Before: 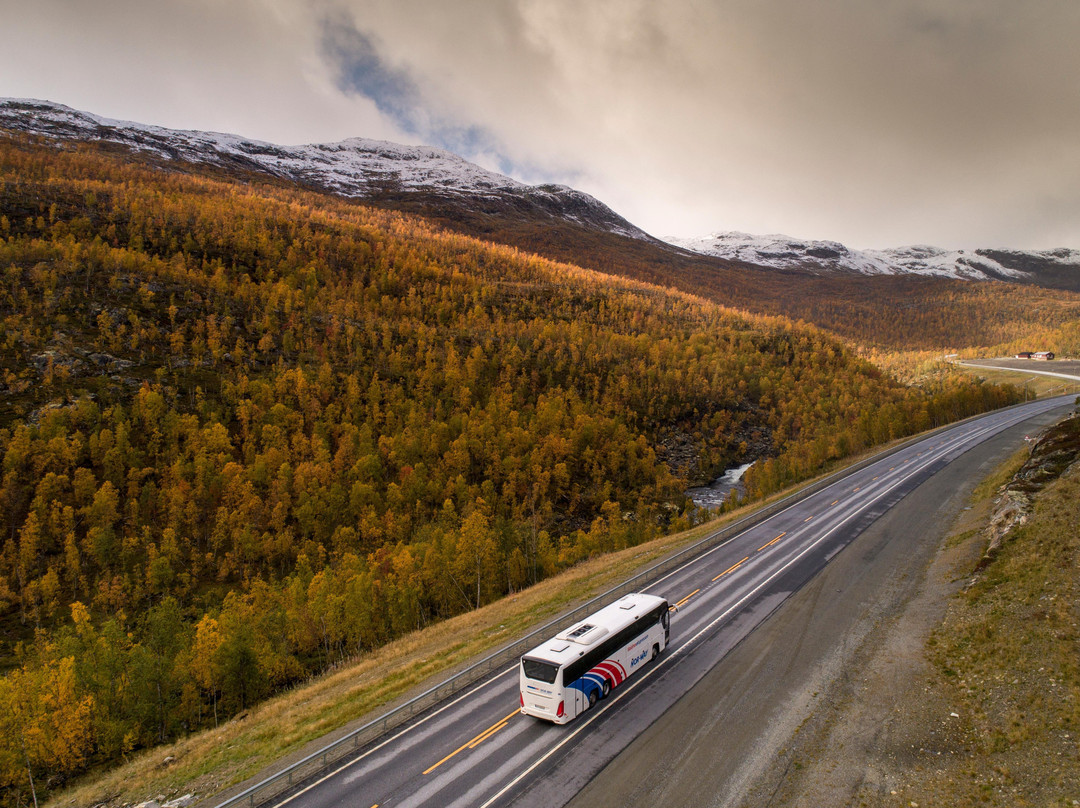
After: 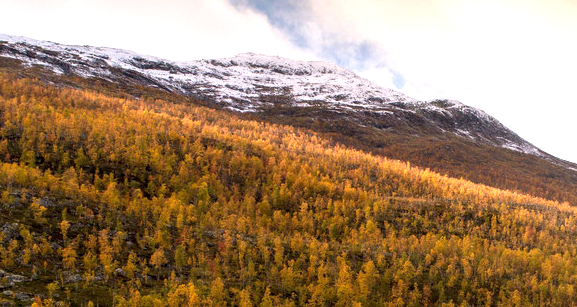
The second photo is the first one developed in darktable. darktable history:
crop: left 10.079%, top 10.553%, right 36.476%, bottom 51.416%
exposure: black level correction 0.002, exposure 1 EV, compensate highlight preservation false
